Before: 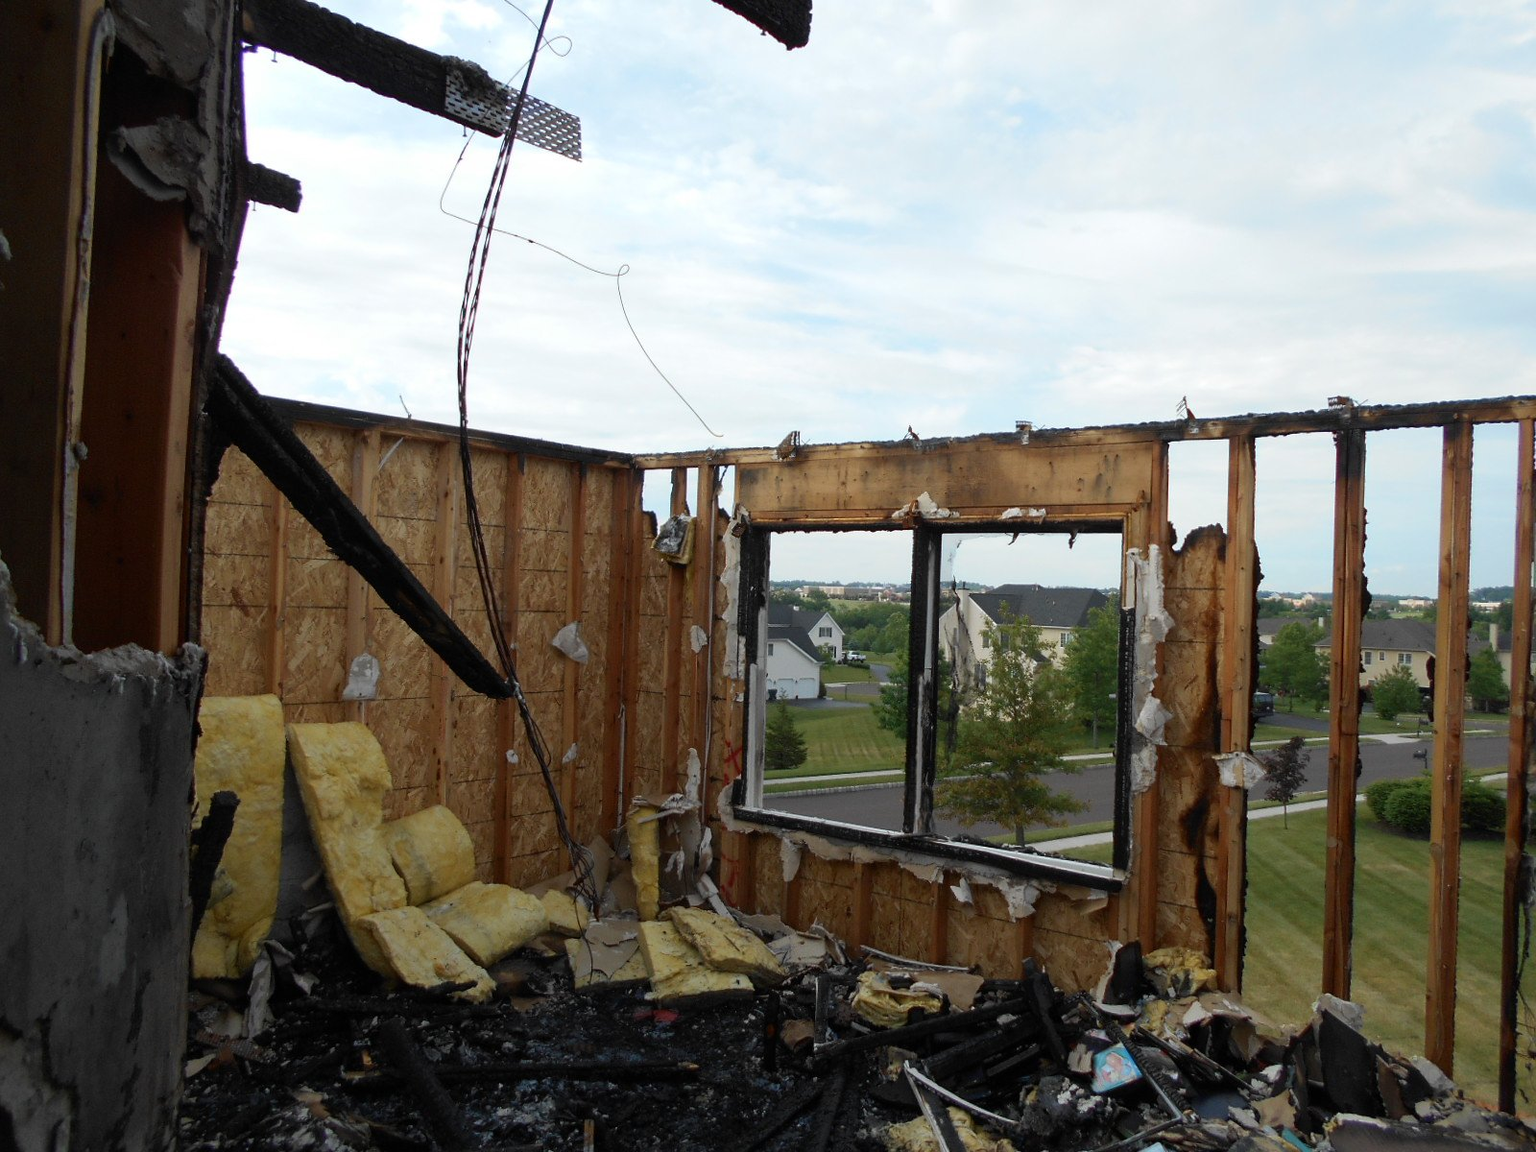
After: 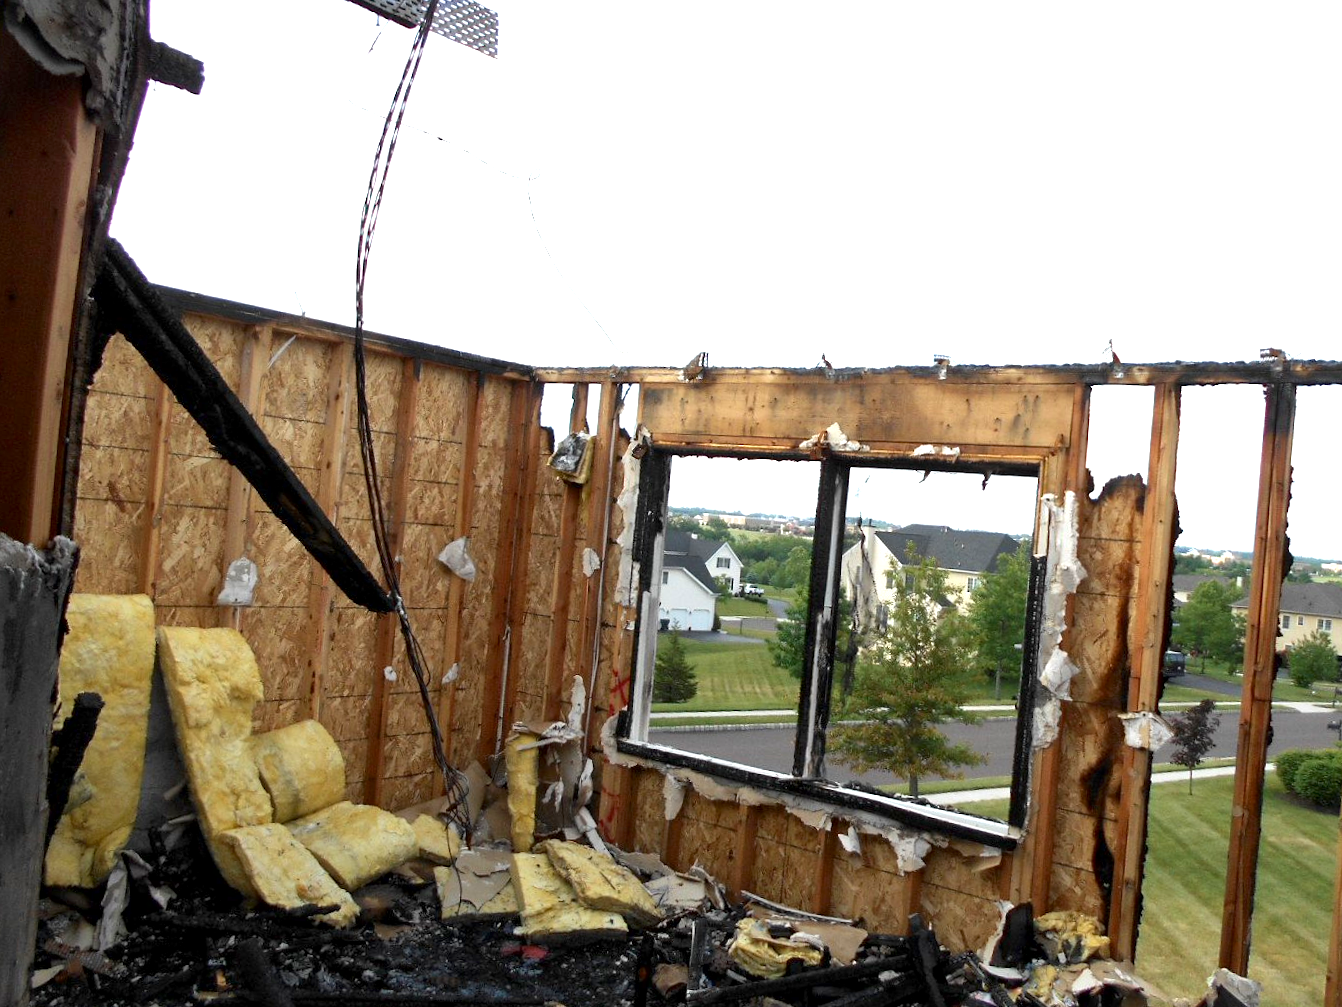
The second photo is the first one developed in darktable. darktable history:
crop and rotate: angle -3.27°, left 5.211%, top 5.211%, right 4.607%, bottom 4.607%
exposure: black level correction 0.001, exposure 1.116 EV, compensate highlight preservation false
local contrast: mode bilateral grid, contrast 20, coarseness 50, detail 130%, midtone range 0.2
